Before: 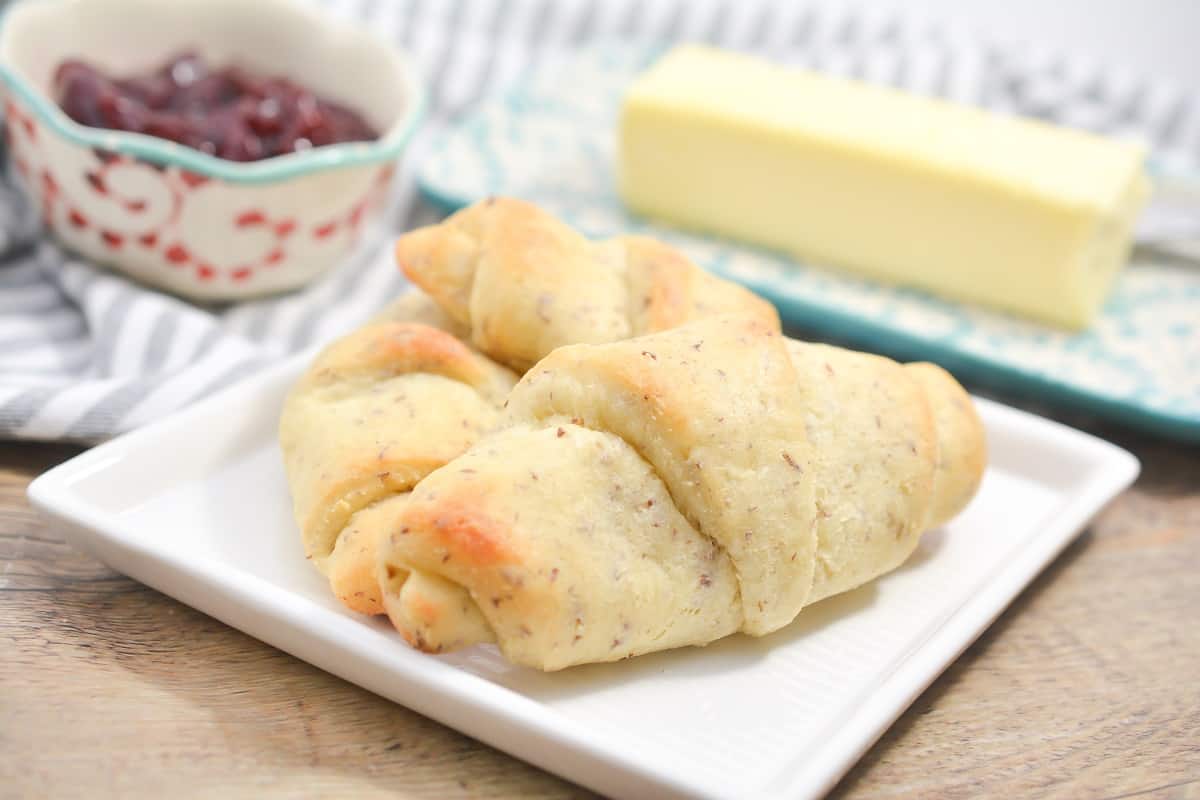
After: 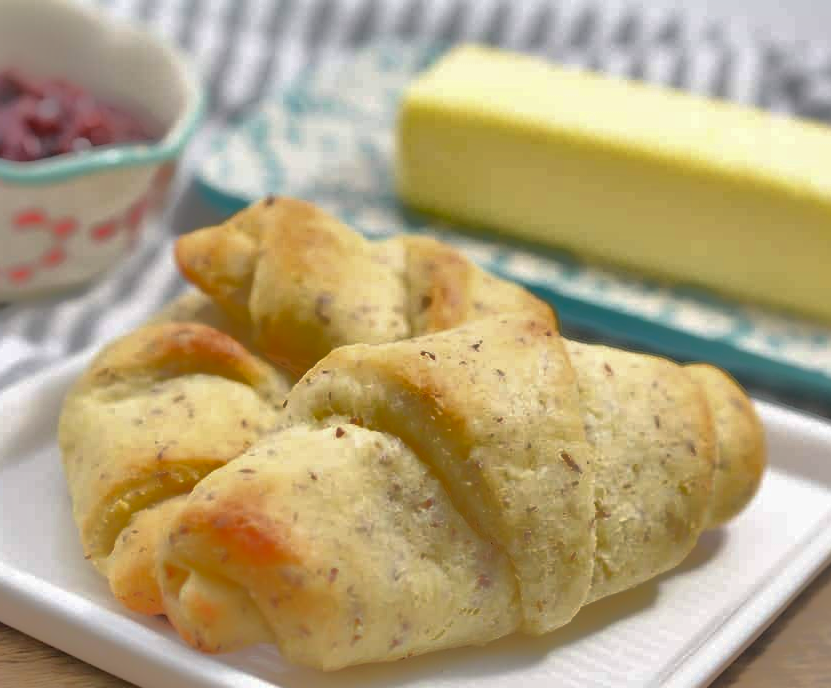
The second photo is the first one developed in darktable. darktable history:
crop: left 18.479%, right 12.2%, bottom 13.971%
shadows and highlights: shadows -19.91, highlights -73.15
